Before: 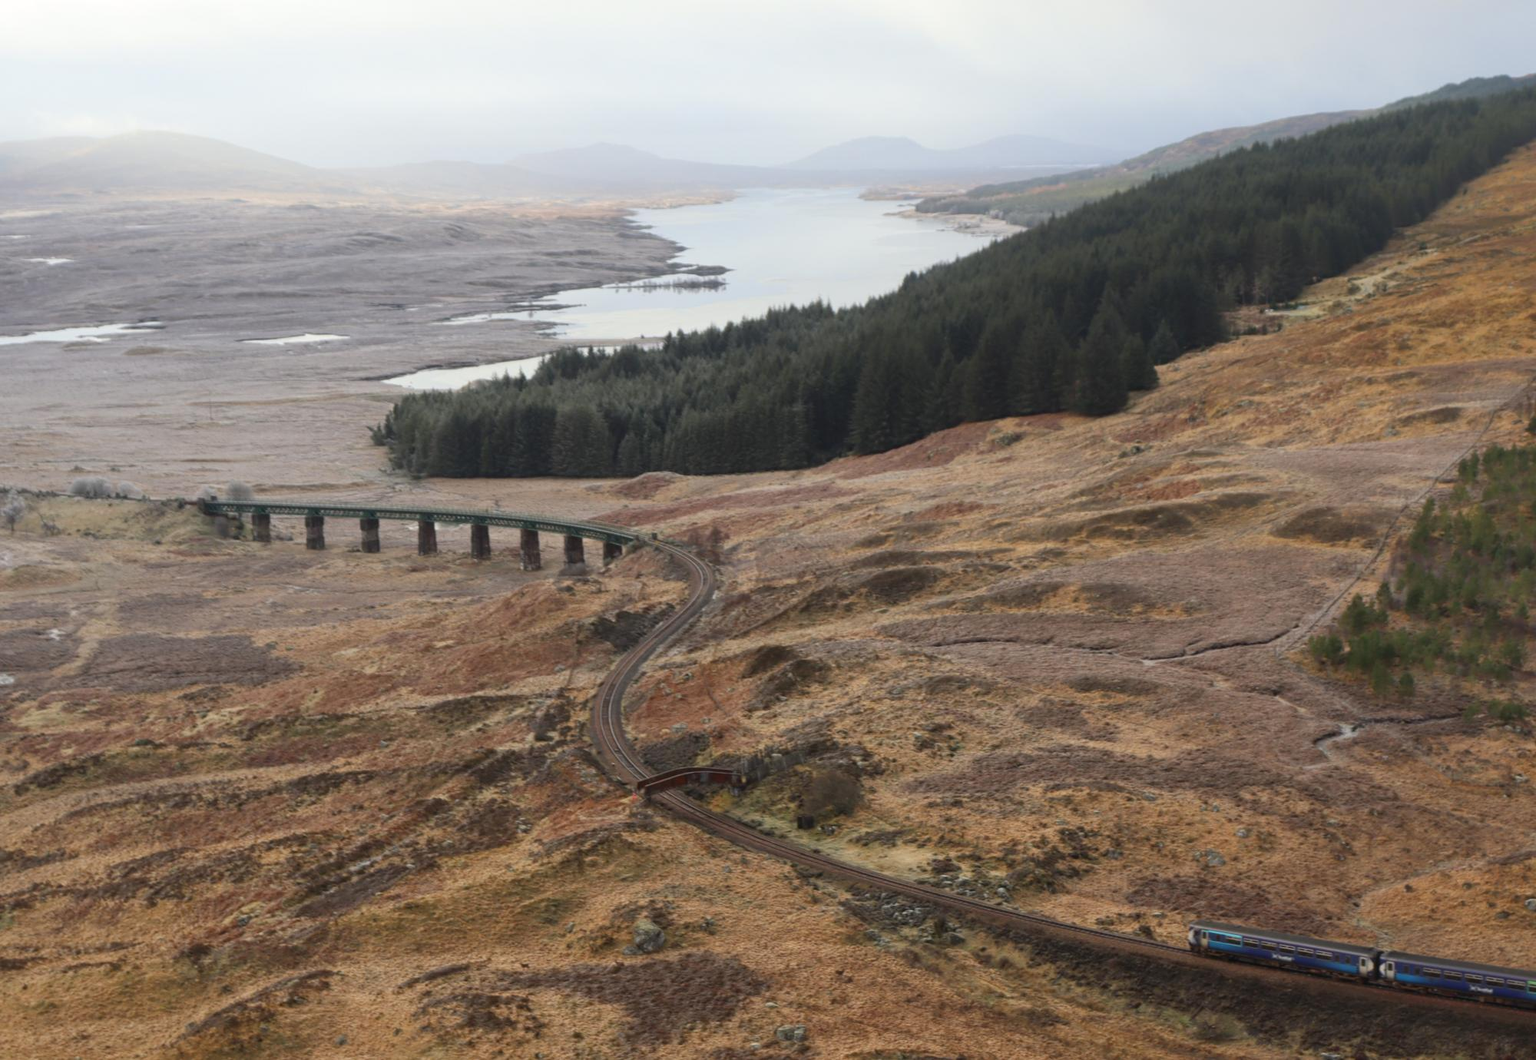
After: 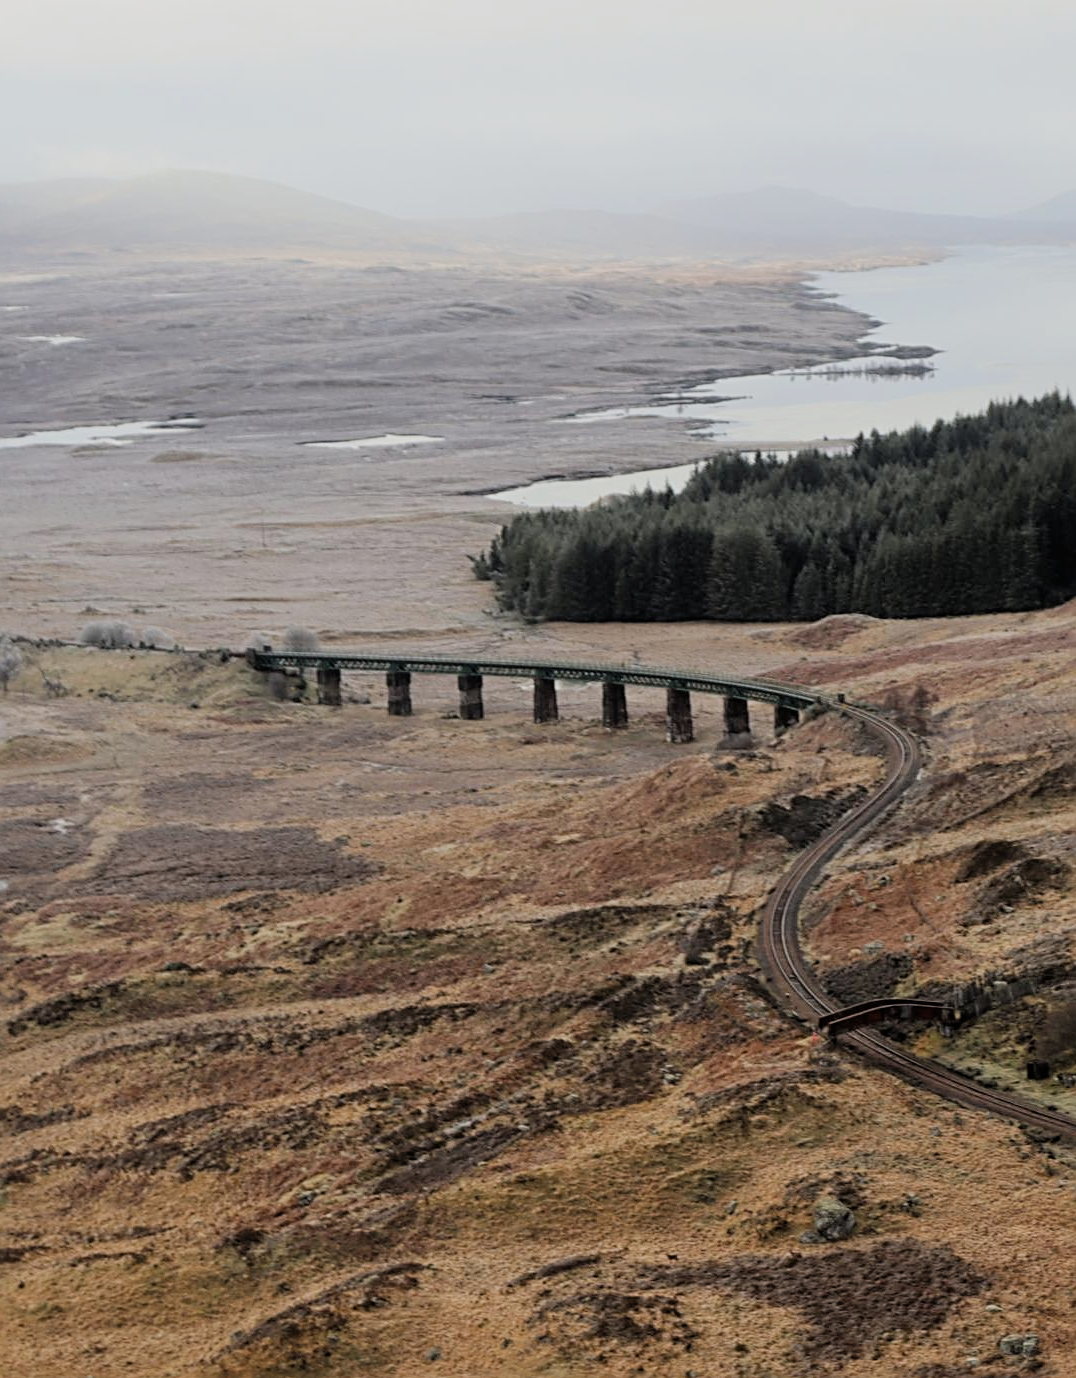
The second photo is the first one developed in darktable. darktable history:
sharpen: radius 2.767
crop: left 0.587%, right 45.588%, bottom 0.086%
filmic rgb: black relative exposure -5 EV, hardness 2.88, contrast 1.1, highlights saturation mix -20%
